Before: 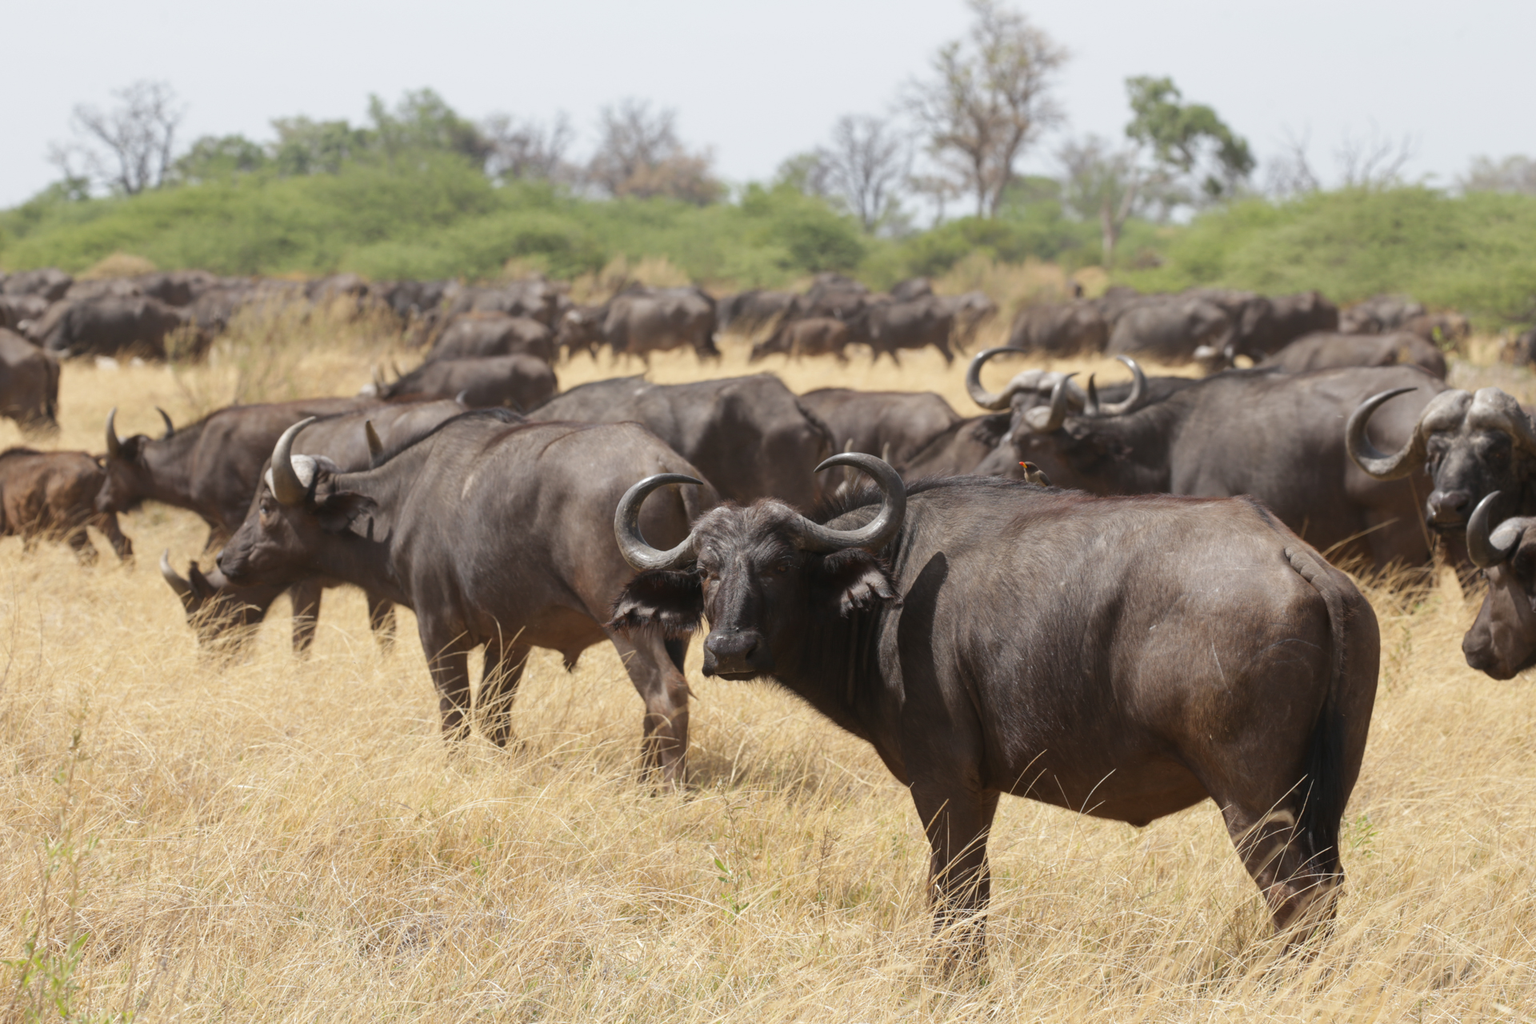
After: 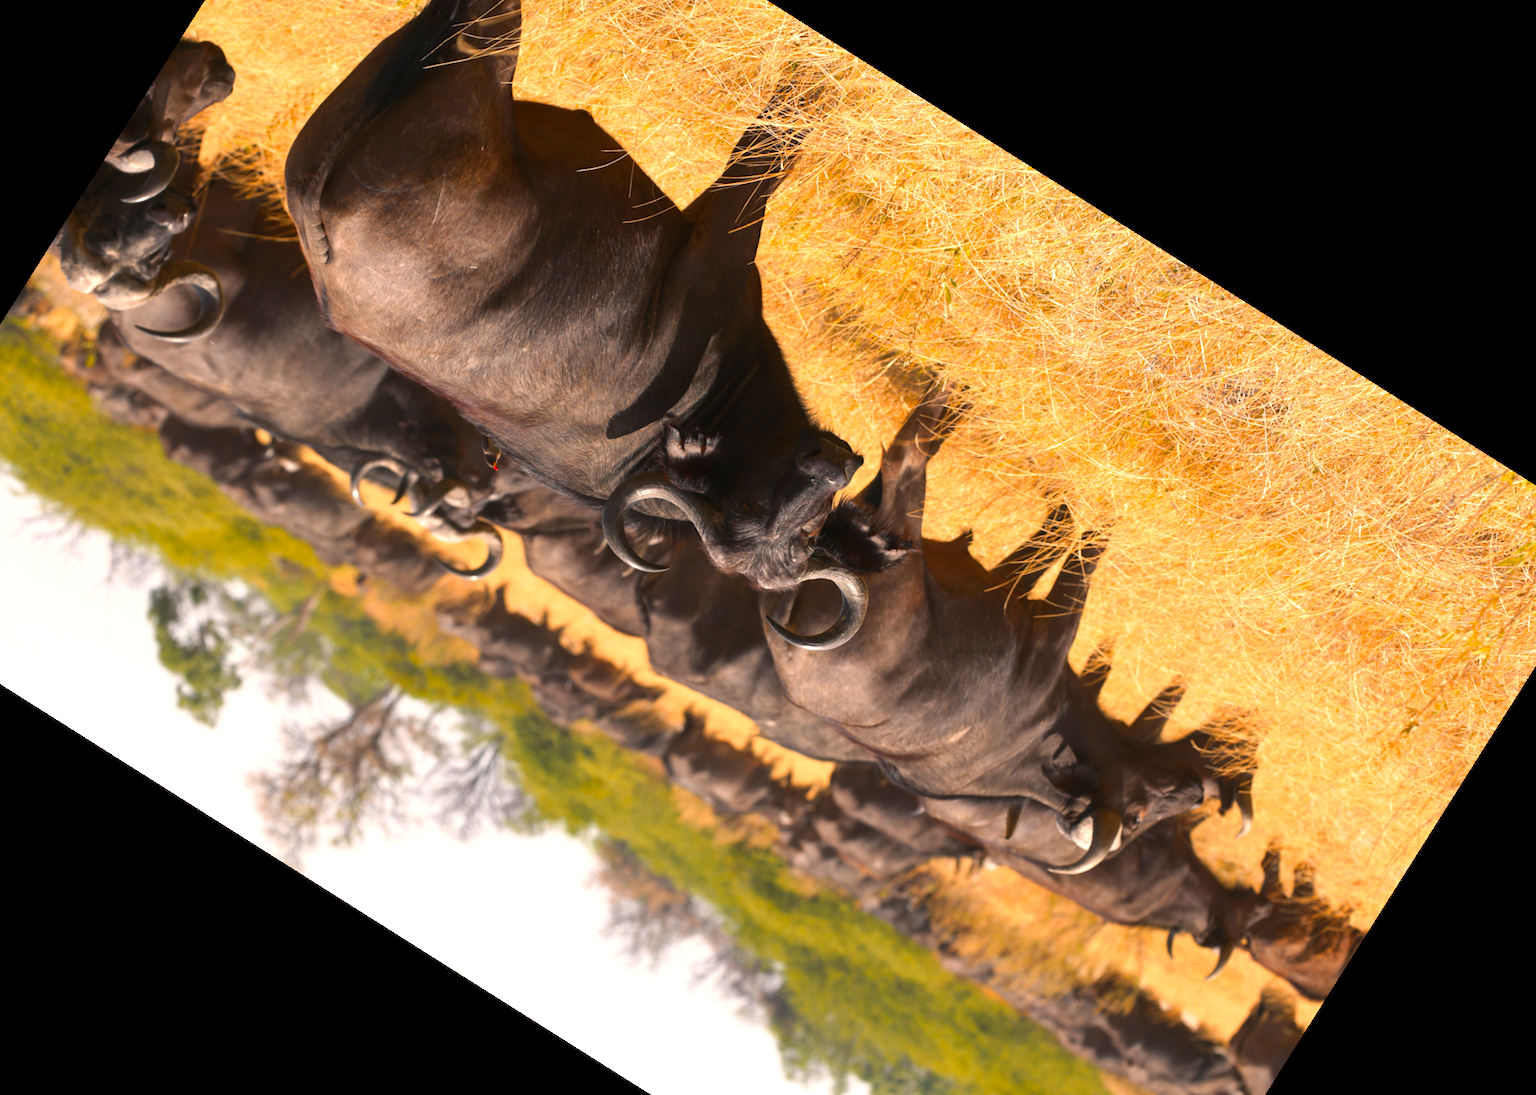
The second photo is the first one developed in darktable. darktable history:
color zones: curves: ch1 [(0.239, 0.552) (0.75, 0.5)]; ch2 [(0.25, 0.462) (0.749, 0.457)]
color balance rgb: highlights gain › chroma 3.714%, highlights gain › hue 59.91°, global offset › hue 170.18°, perceptual saturation grading › global saturation 30.454%, perceptual brilliance grading › global brilliance 14.793%, perceptual brilliance grading › shadows -35.598%, global vibrance 39.253%
crop and rotate: angle 147.74°, left 9.103%, top 15.568%, right 4.496%, bottom 16.978%
